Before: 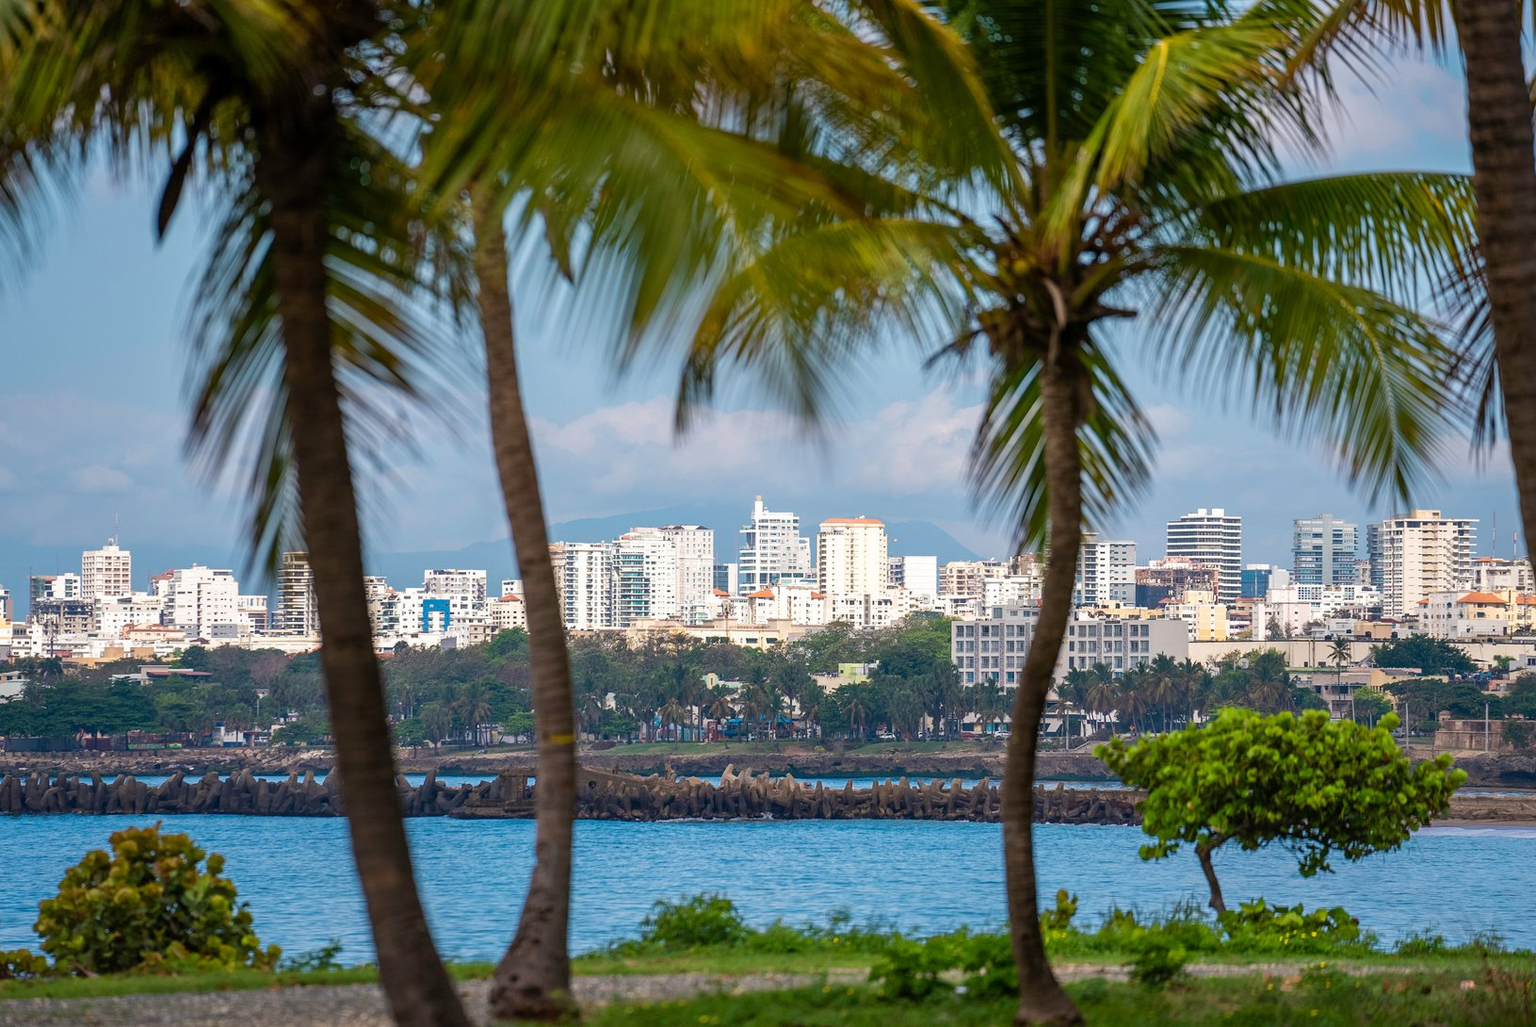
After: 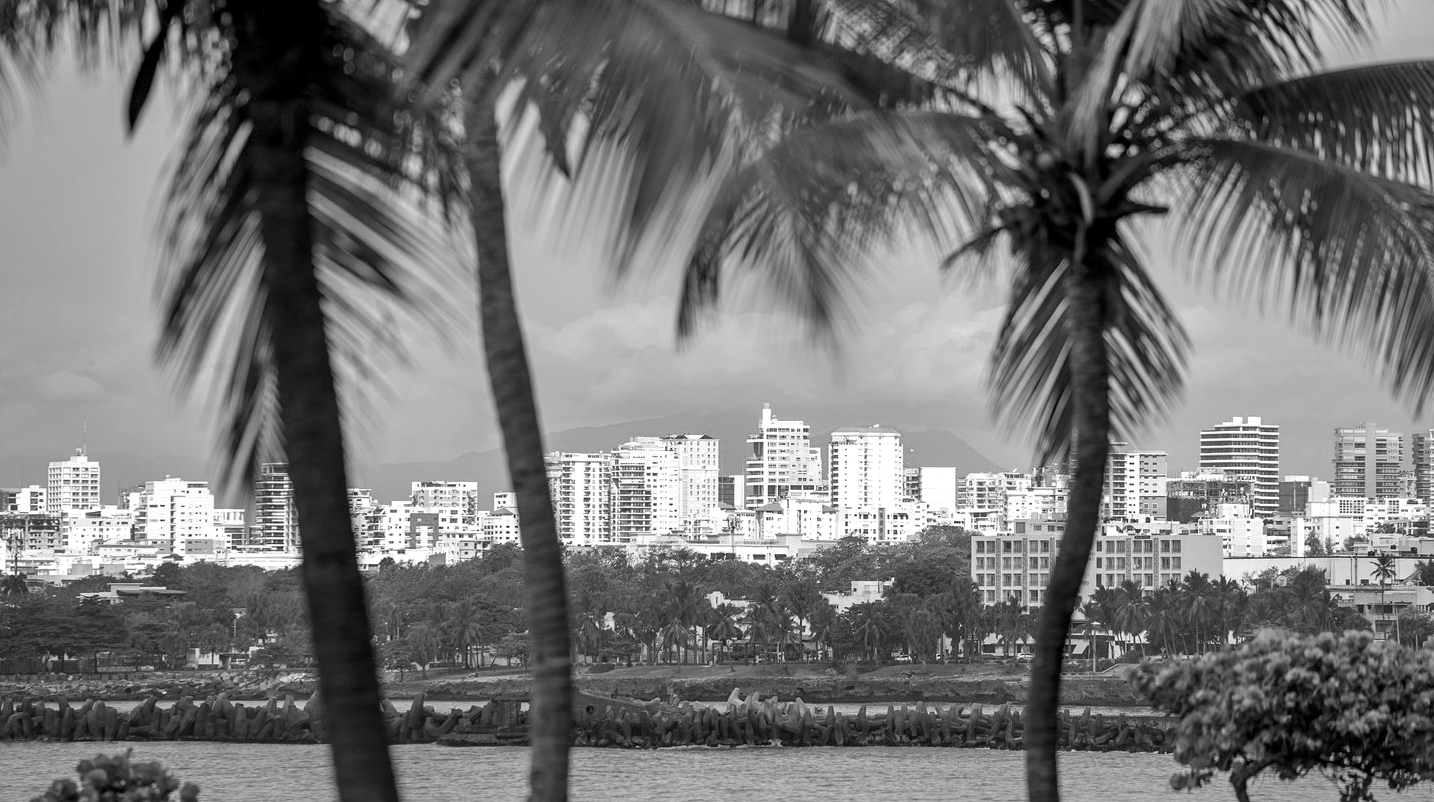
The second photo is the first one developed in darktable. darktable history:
shadows and highlights: soften with gaussian
white balance: red 0.98, blue 1.61
crop and rotate: left 2.425%, top 11.305%, right 9.6%, bottom 15.08%
levels: levels [0.026, 0.507, 0.987]
monochrome: on, module defaults
